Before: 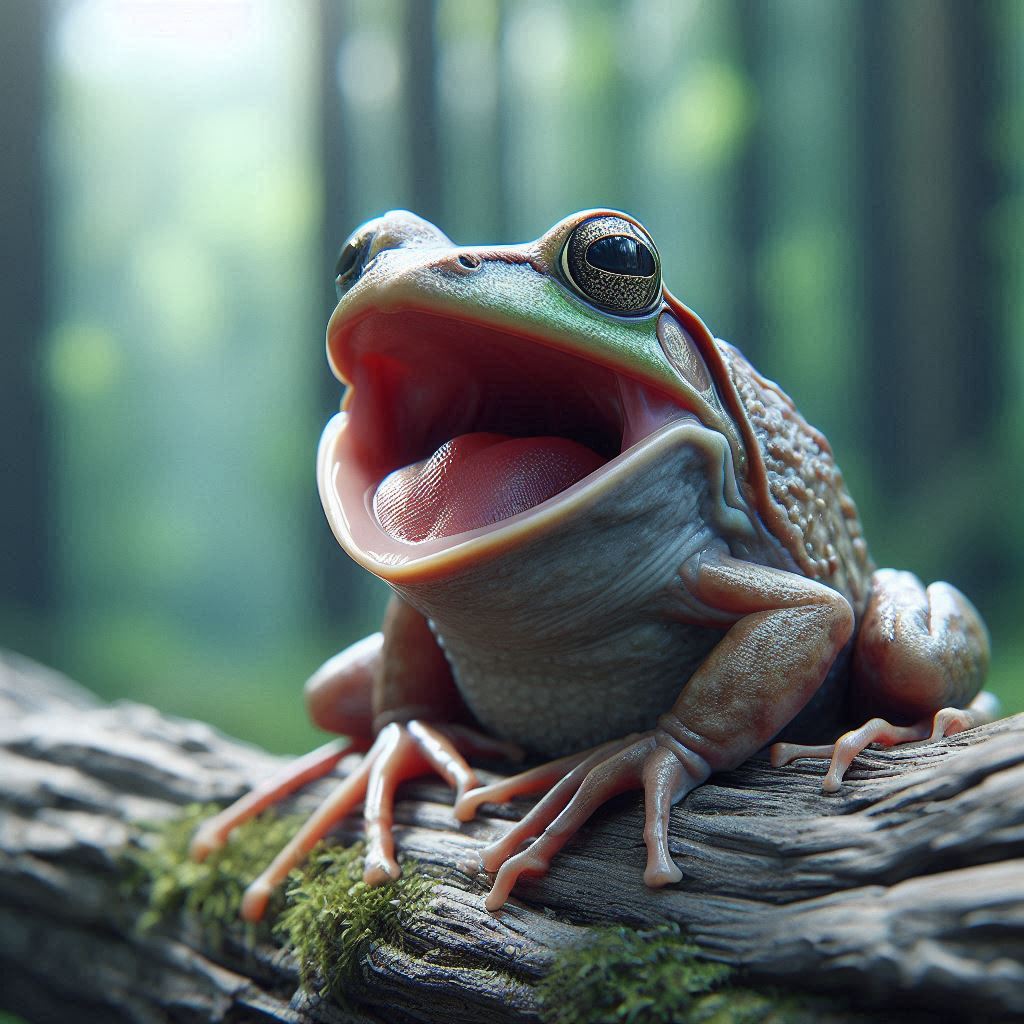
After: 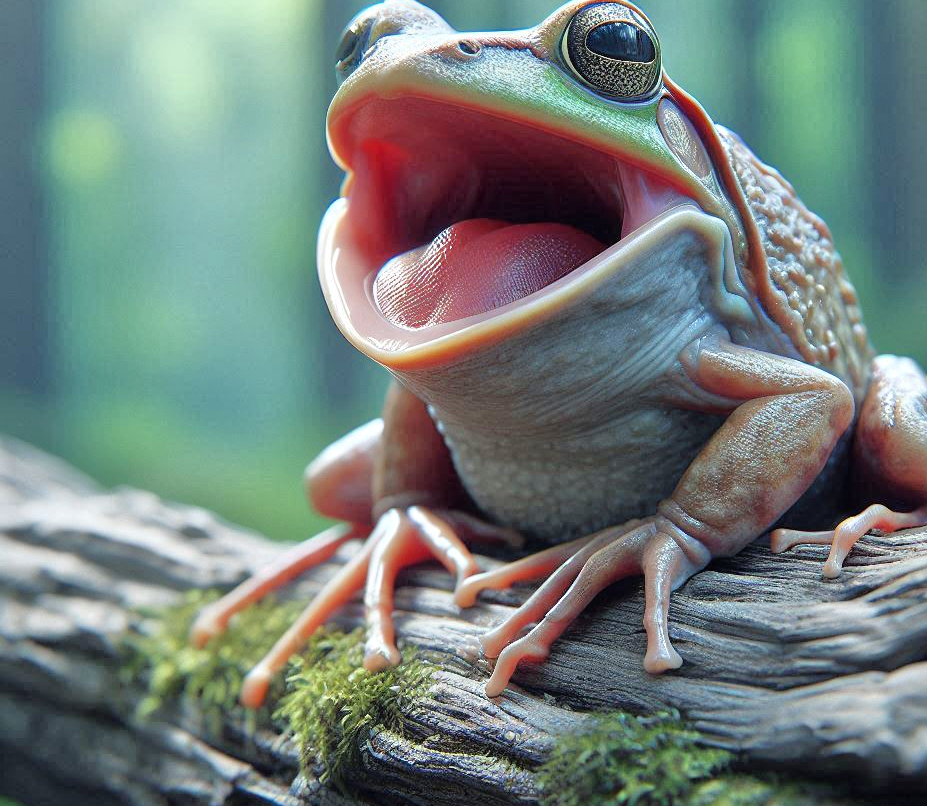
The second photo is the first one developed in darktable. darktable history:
tone equalizer: -7 EV 0.15 EV, -6 EV 0.6 EV, -5 EV 1.15 EV, -4 EV 1.33 EV, -3 EV 1.15 EV, -2 EV 0.6 EV, -1 EV 0.15 EV, mask exposure compensation -0.5 EV
crop: top 20.916%, right 9.437%, bottom 0.316%
